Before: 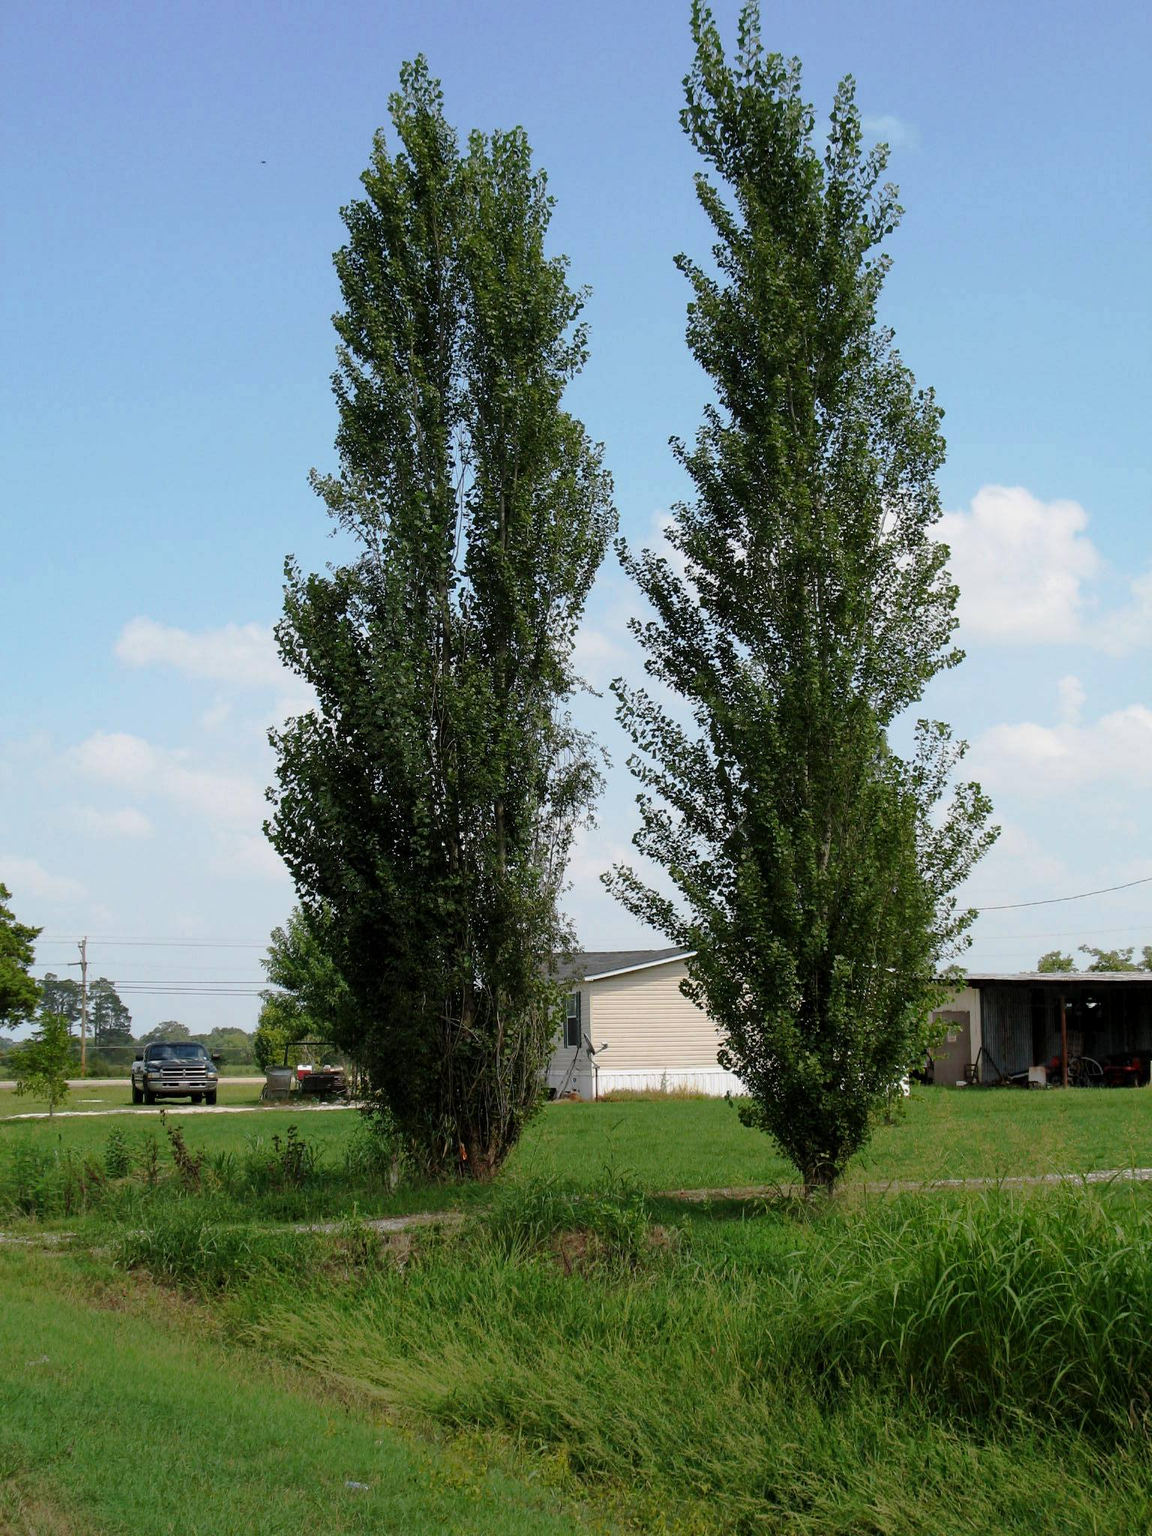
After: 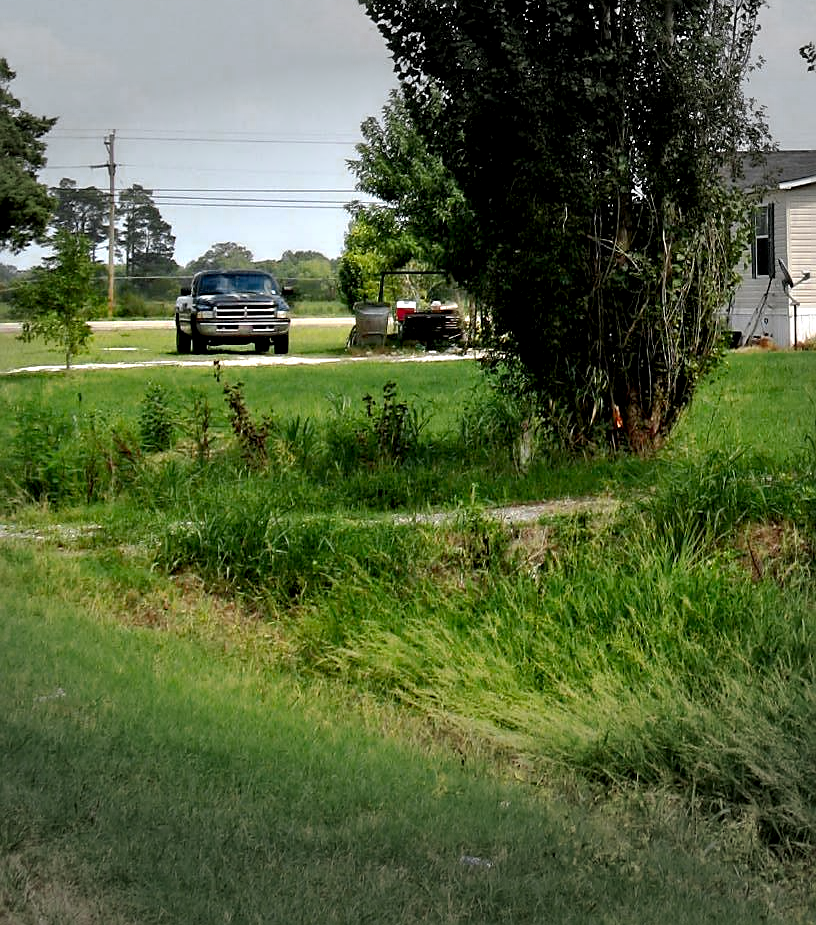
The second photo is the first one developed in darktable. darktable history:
sharpen: on, module defaults
crop and rotate: top 54.66%, right 46.856%, bottom 0.126%
exposure: black level correction 0.005, exposure 0.415 EV, compensate highlight preservation false
vignetting: fall-off start 79.2%, width/height ratio 1.326
color zones: curves: ch0 [(0.004, 0.305) (0.261, 0.623) (0.389, 0.399) (0.708, 0.571) (0.947, 0.34)]; ch1 [(0.025, 0.645) (0.229, 0.584) (0.326, 0.551) (0.484, 0.262) (0.757, 0.643)]
contrast equalizer: octaves 7, y [[0.514, 0.573, 0.581, 0.508, 0.5, 0.5], [0.5 ×6], [0.5 ×6], [0 ×6], [0 ×6]]
